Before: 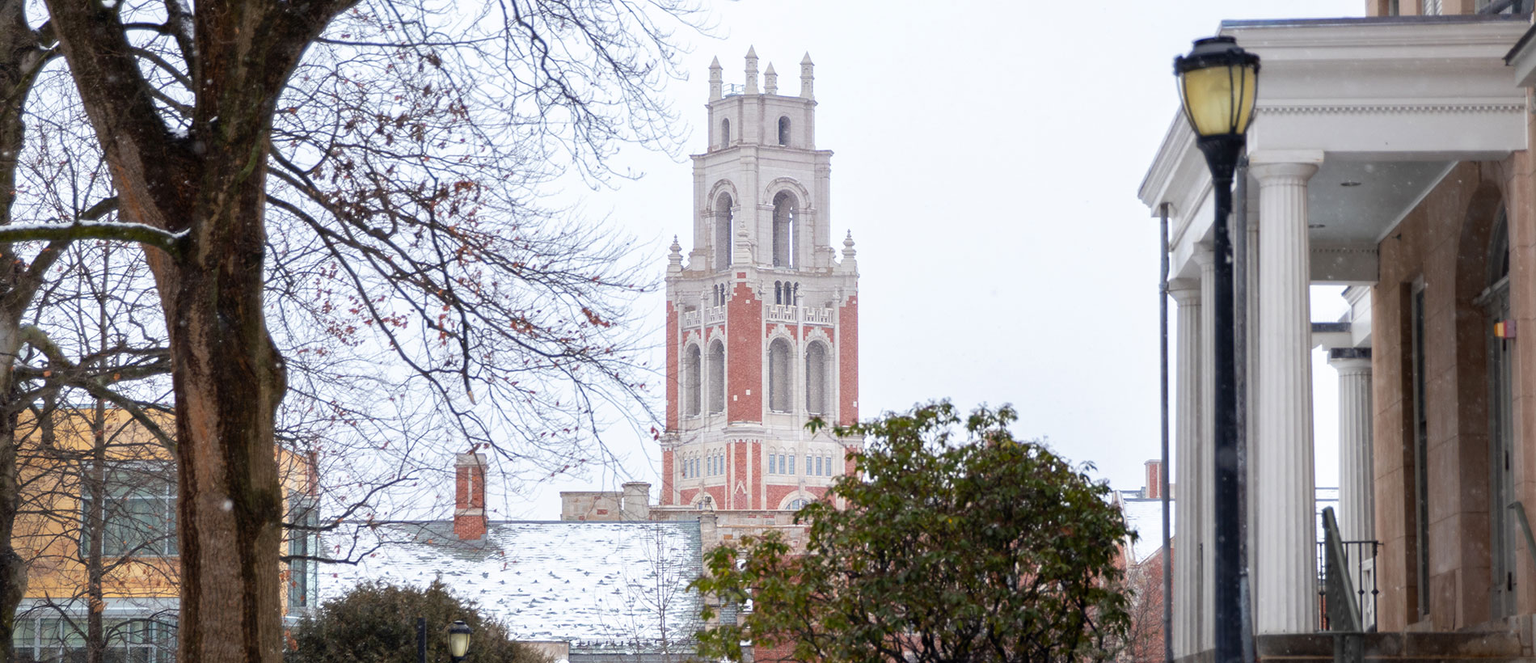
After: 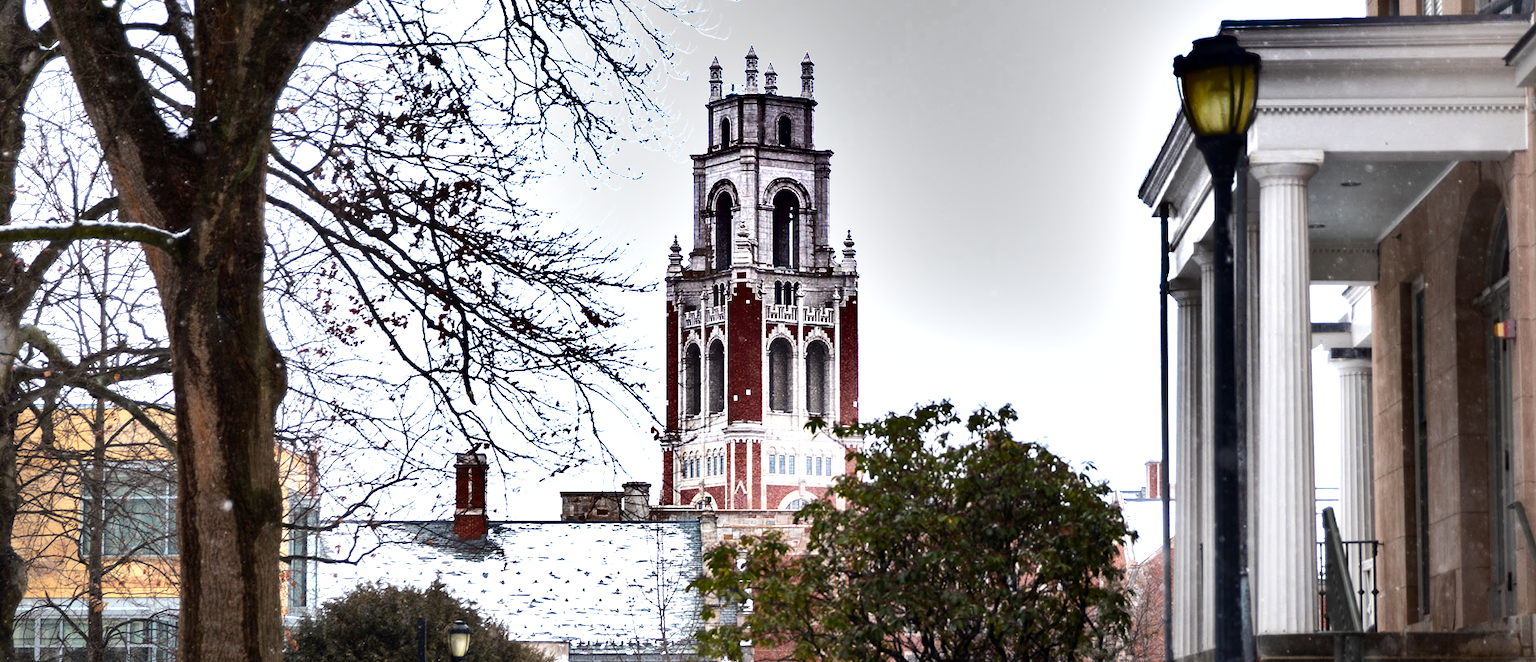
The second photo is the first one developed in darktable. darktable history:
tone equalizer: -8 EV -0.75 EV, -7 EV -0.7 EV, -6 EV -0.6 EV, -5 EV -0.4 EV, -3 EV 0.4 EV, -2 EV 0.6 EV, -1 EV 0.7 EV, +0 EV 0.75 EV, edges refinement/feathering 500, mask exposure compensation -1.57 EV, preserve details no
shadows and highlights: shadows 24.5, highlights -78.15, soften with gaussian
